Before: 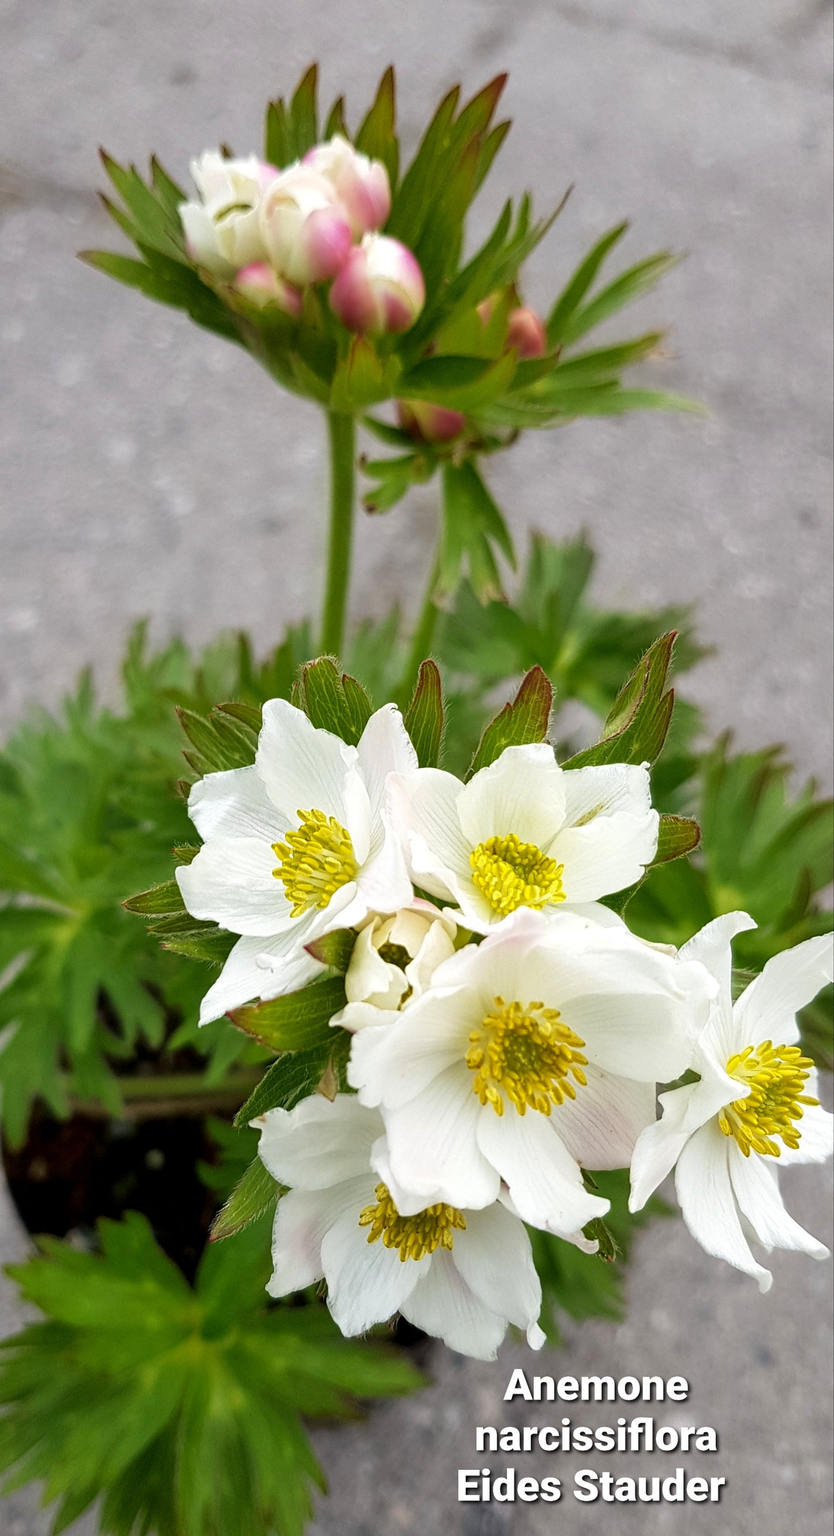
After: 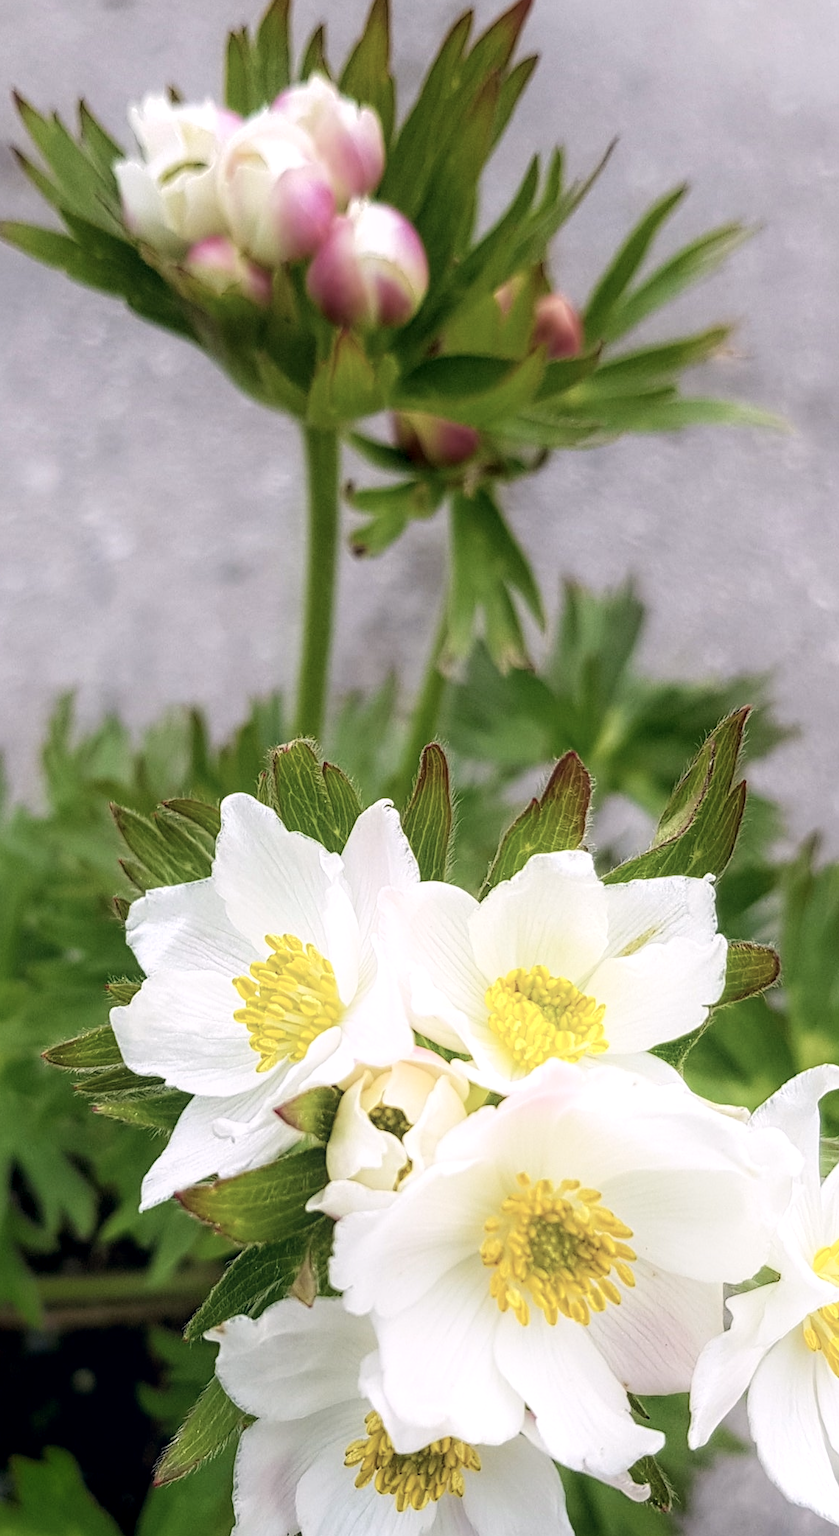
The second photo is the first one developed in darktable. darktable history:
crop and rotate: left 10.762%, top 5.041%, right 10.411%, bottom 16.57%
shadows and highlights: shadows -41.65, highlights 64.45, highlights color adjustment 79.07%, soften with gaussian
local contrast: on, module defaults
color calibration: output R [1.003, 0.027, -0.041, 0], output G [-0.018, 1.043, -0.038, 0], output B [0.071, -0.086, 1.017, 0], illuminant as shot in camera, x 0.358, y 0.373, temperature 4628.91 K
color correction: highlights a* 2.77, highlights b* 5.02, shadows a* -1.69, shadows b* -4.85, saturation 0.802
